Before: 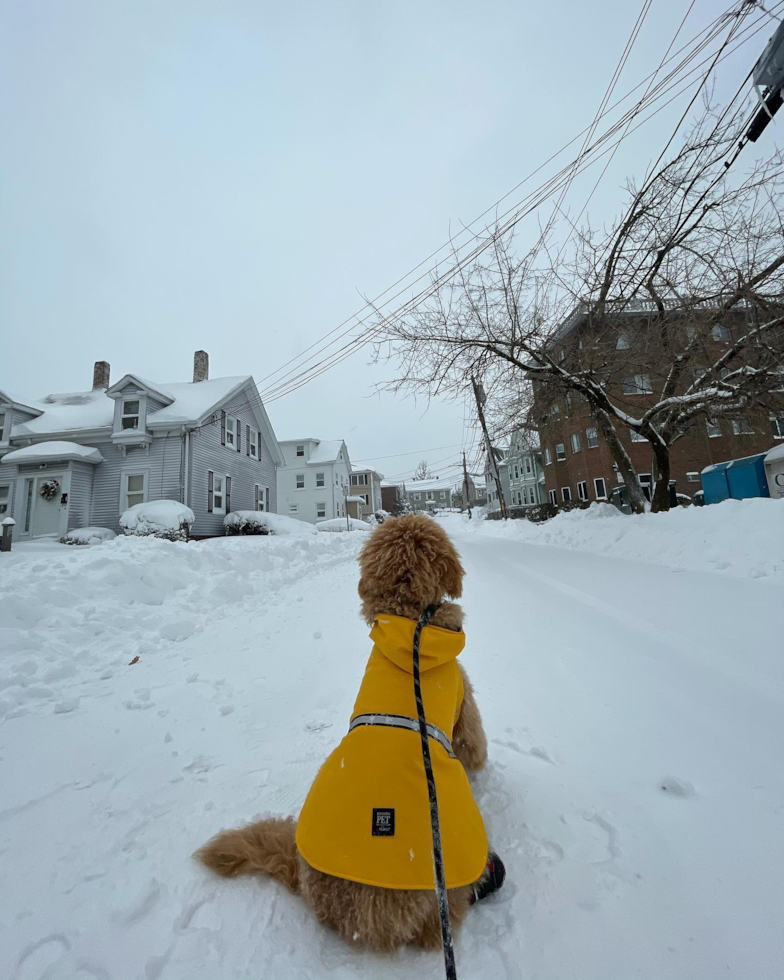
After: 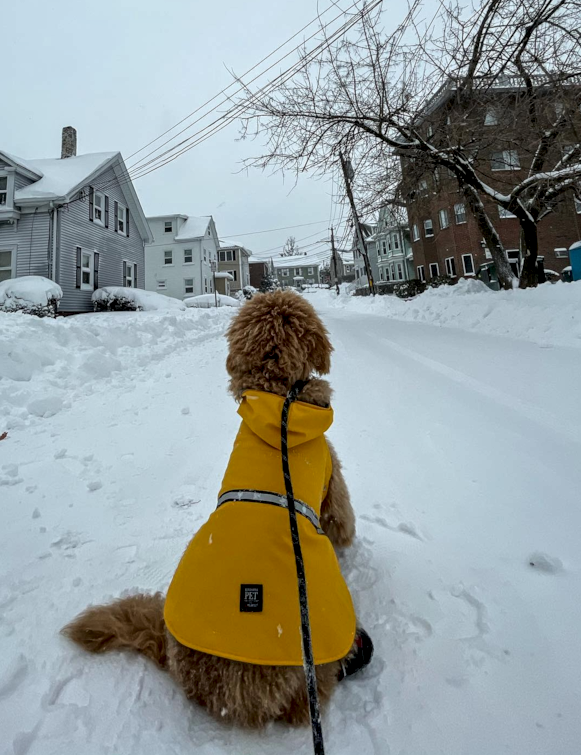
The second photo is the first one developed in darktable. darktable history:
crop: left 16.848%, top 22.927%, right 8.993%
local contrast: detail 150%
